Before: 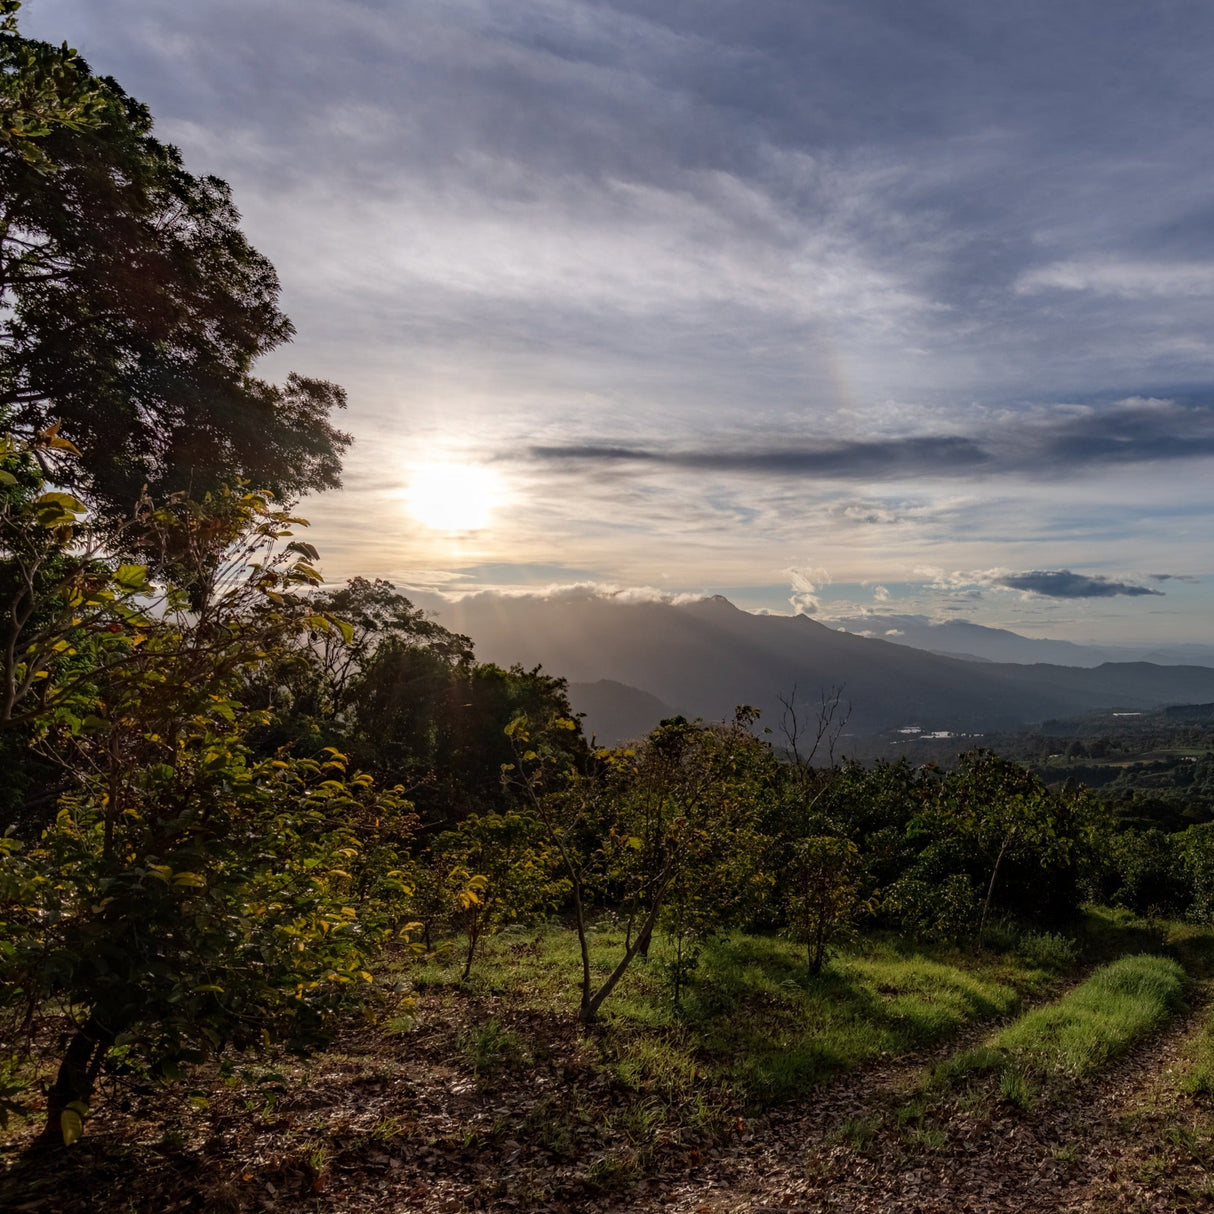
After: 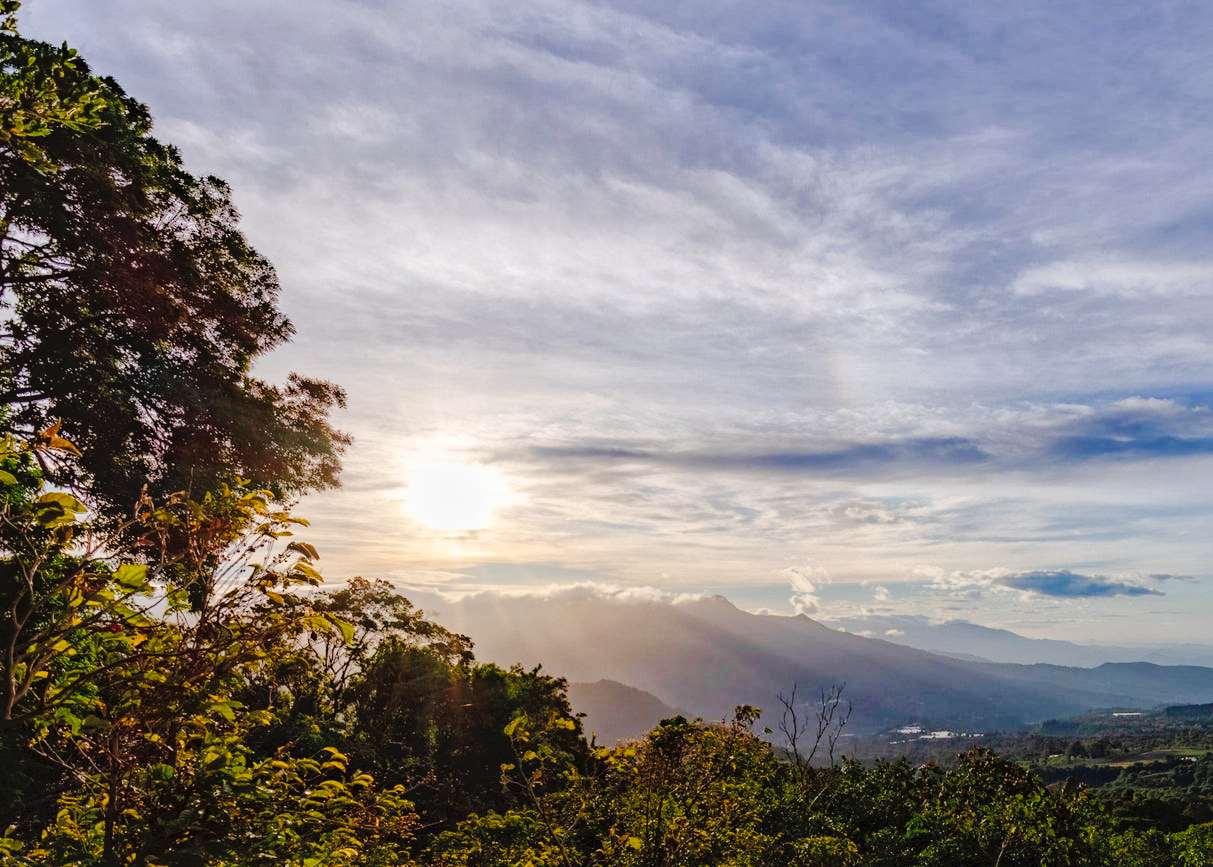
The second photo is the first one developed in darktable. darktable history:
color balance rgb: perceptual saturation grading › global saturation 35%, perceptual saturation grading › highlights -25%, perceptual saturation grading › shadows 50%
global tonemap: drago (1, 100), detail 1
crop: bottom 28.576%
exposure: exposure 0.493 EV, compensate highlight preservation false
sharpen: radius 5.325, amount 0.312, threshold 26.433
tone curve: curves: ch0 [(0, 0) (0.003, 0.034) (0.011, 0.038) (0.025, 0.046) (0.044, 0.054) (0.069, 0.06) (0.1, 0.079) (0.136, 0.114) (0.177, 0.151) (0.224, 0.213) (0.277, 0.293) (0.335, 0.385) (0.399, 0.482) (0.468, 0.578) (0.543, 0.655) (0.623, 0.724) (0.709, 0.786) (0.801, 0.854) (0.898, 0.922) (1, 1)], preserve colors none
contrast brightness saturation: saturation -0.04
